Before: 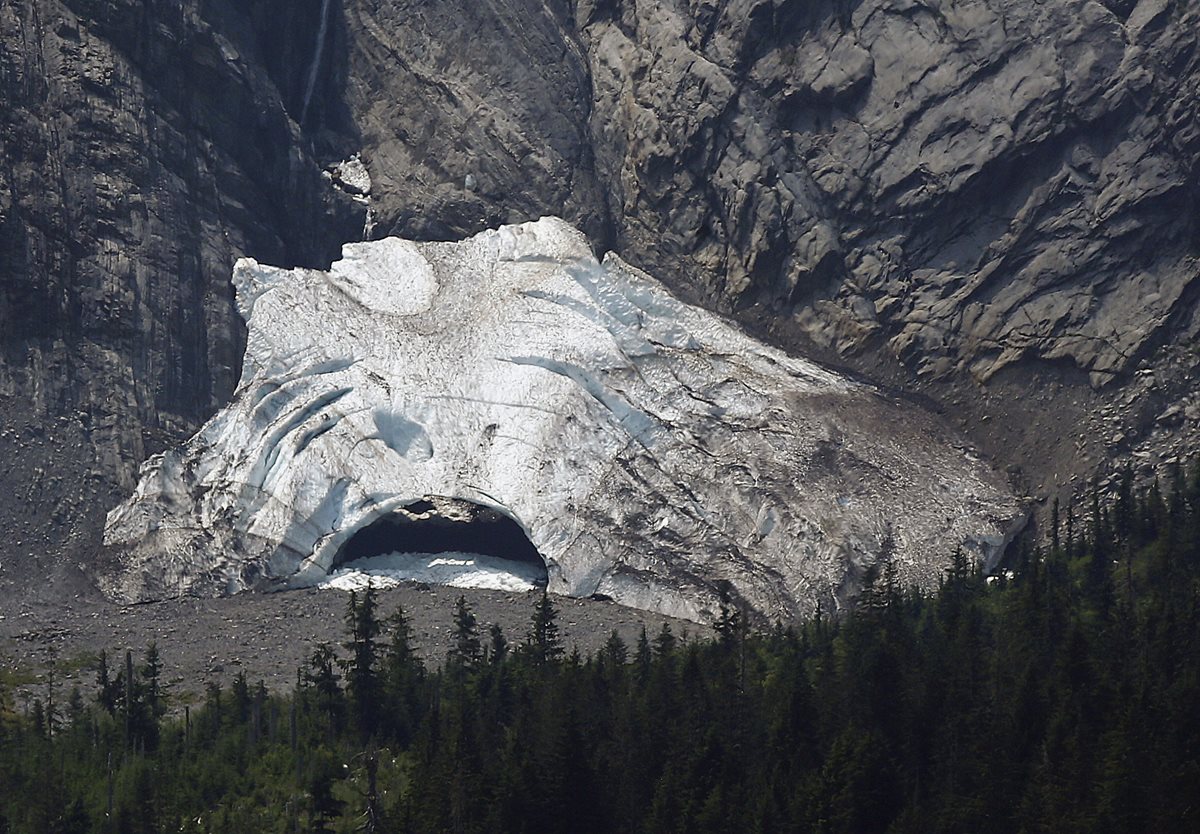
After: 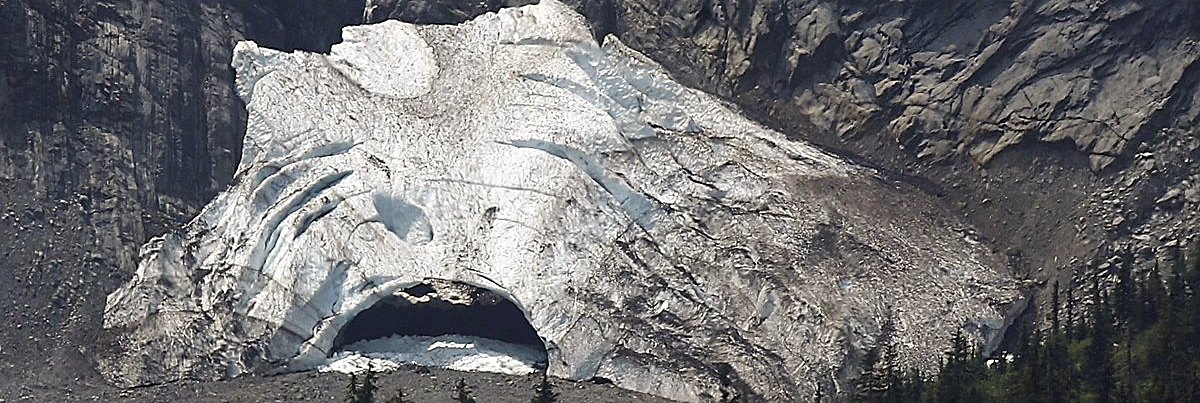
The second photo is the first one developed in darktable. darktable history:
shadows and highlights: radius 171.16, shadows 27, white point adjustment 3.13, highlights -67.95, soften with gaussian
crop and rotate: top 26.056%, bottom 25.543%
color calibration: x 0.342, y 0.355, temperature 5146 K
sharpen: on, module defaults
